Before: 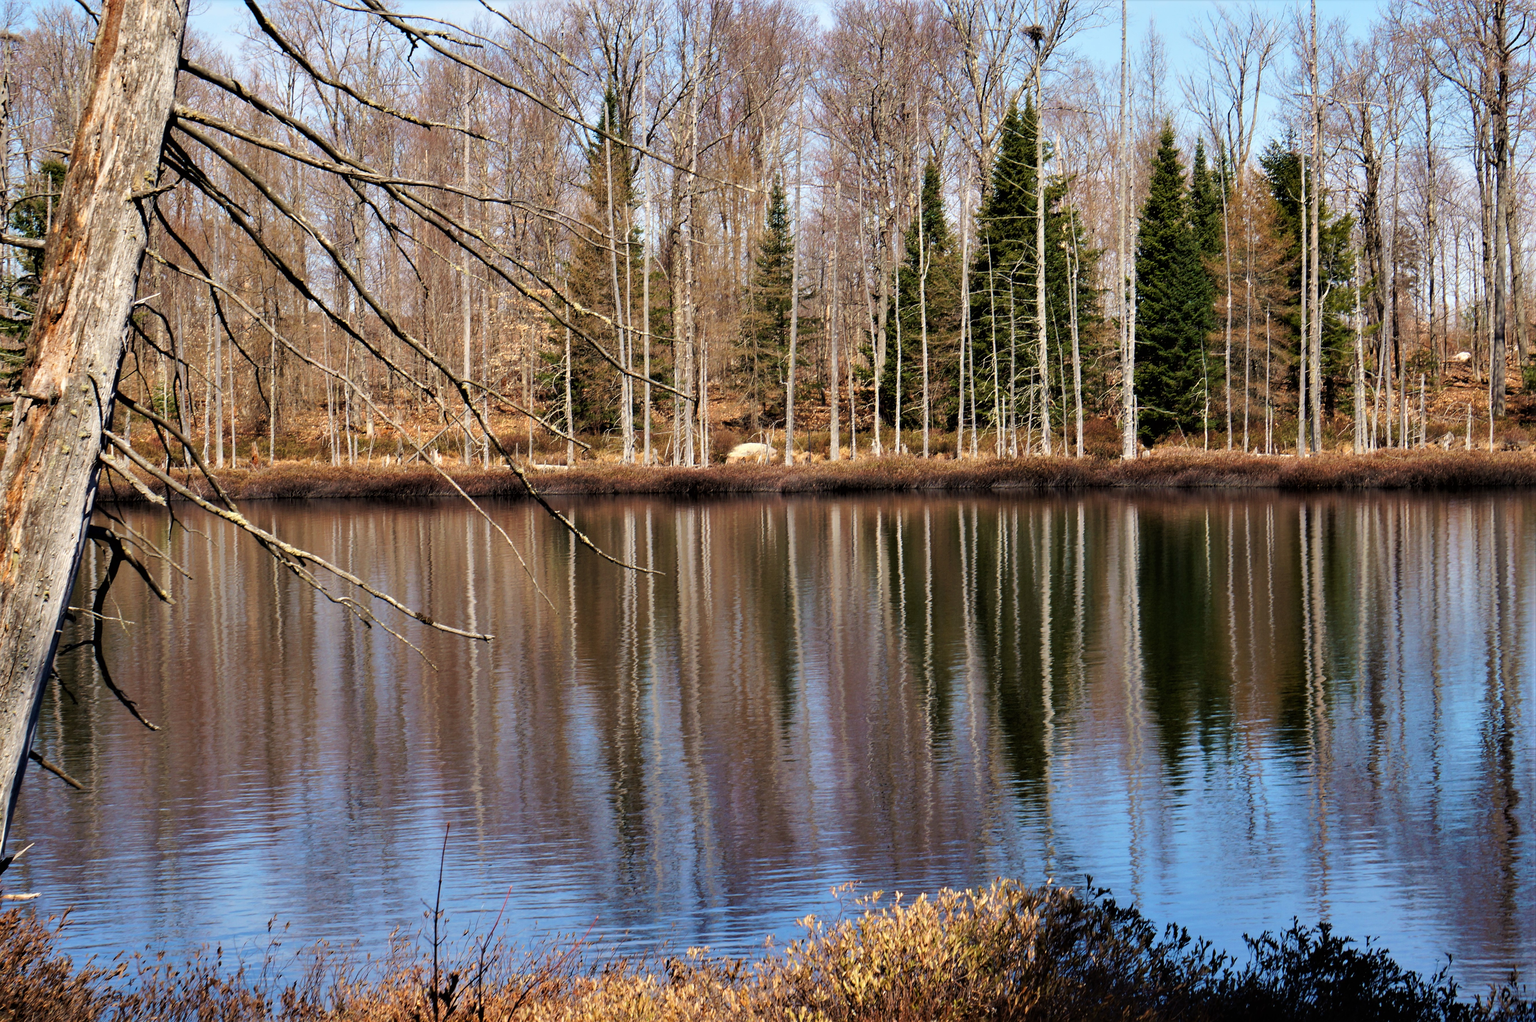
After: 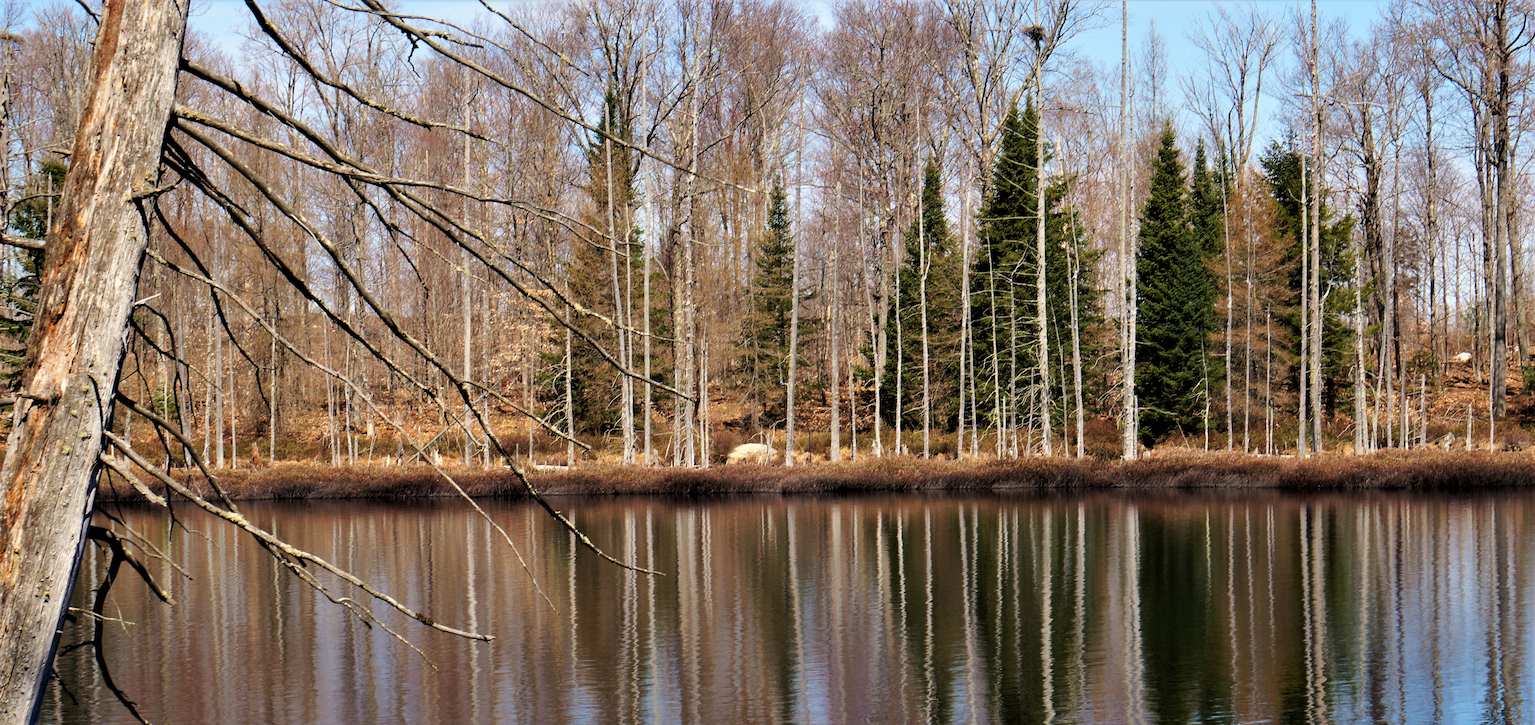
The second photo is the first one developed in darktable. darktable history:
crop: right 0%, bottom 29.027%
